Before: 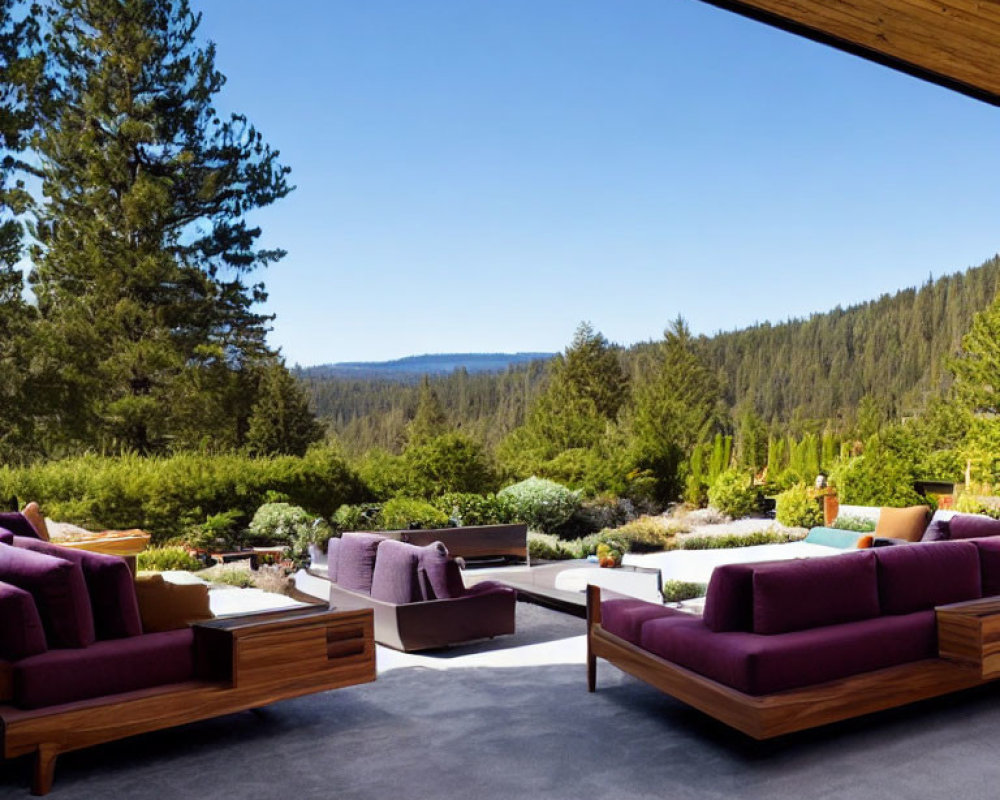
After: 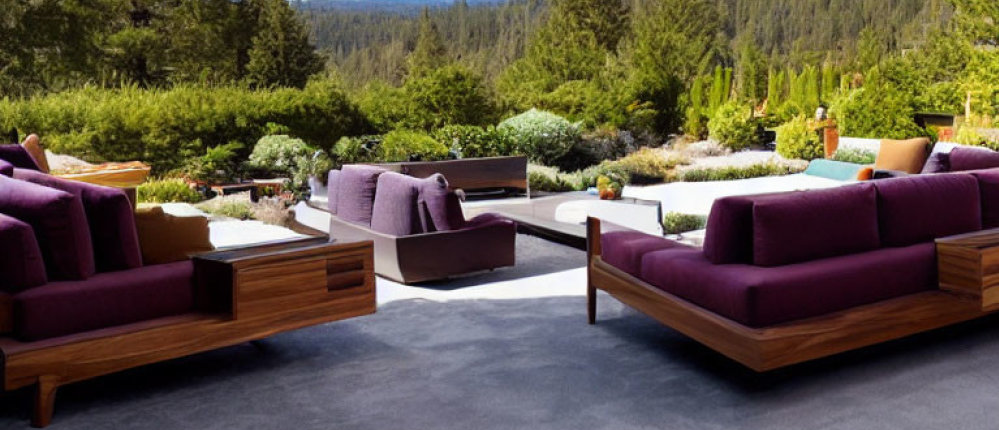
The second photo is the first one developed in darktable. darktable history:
exposure: compensate highlight preservation false
crop and rotate: top 46.237%
